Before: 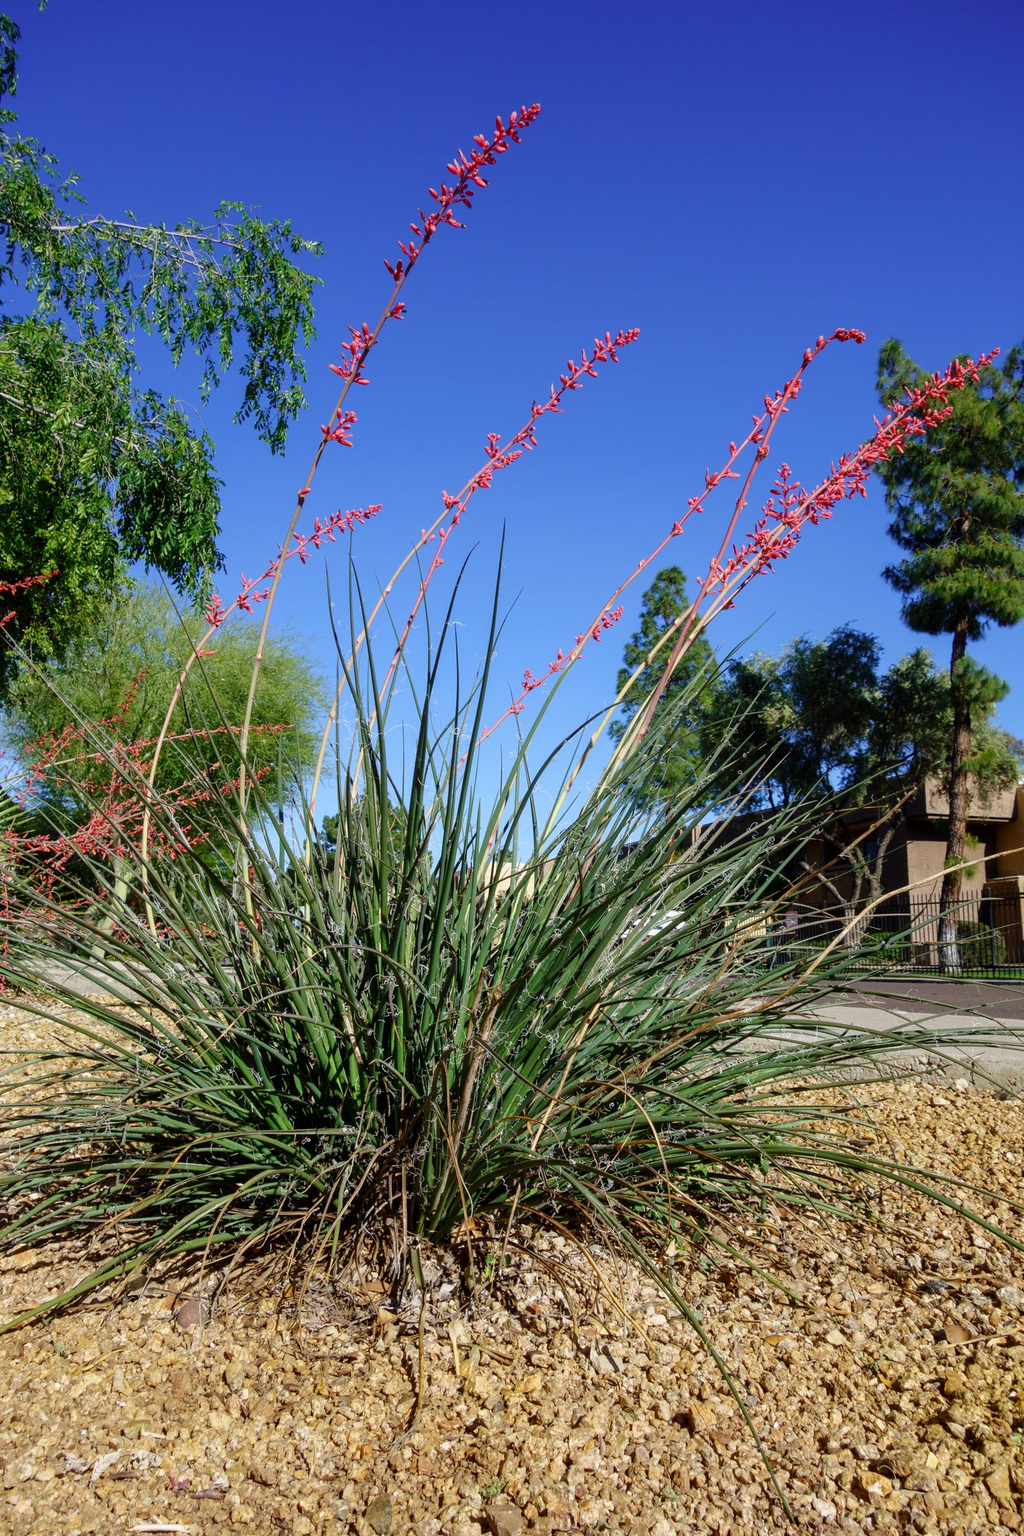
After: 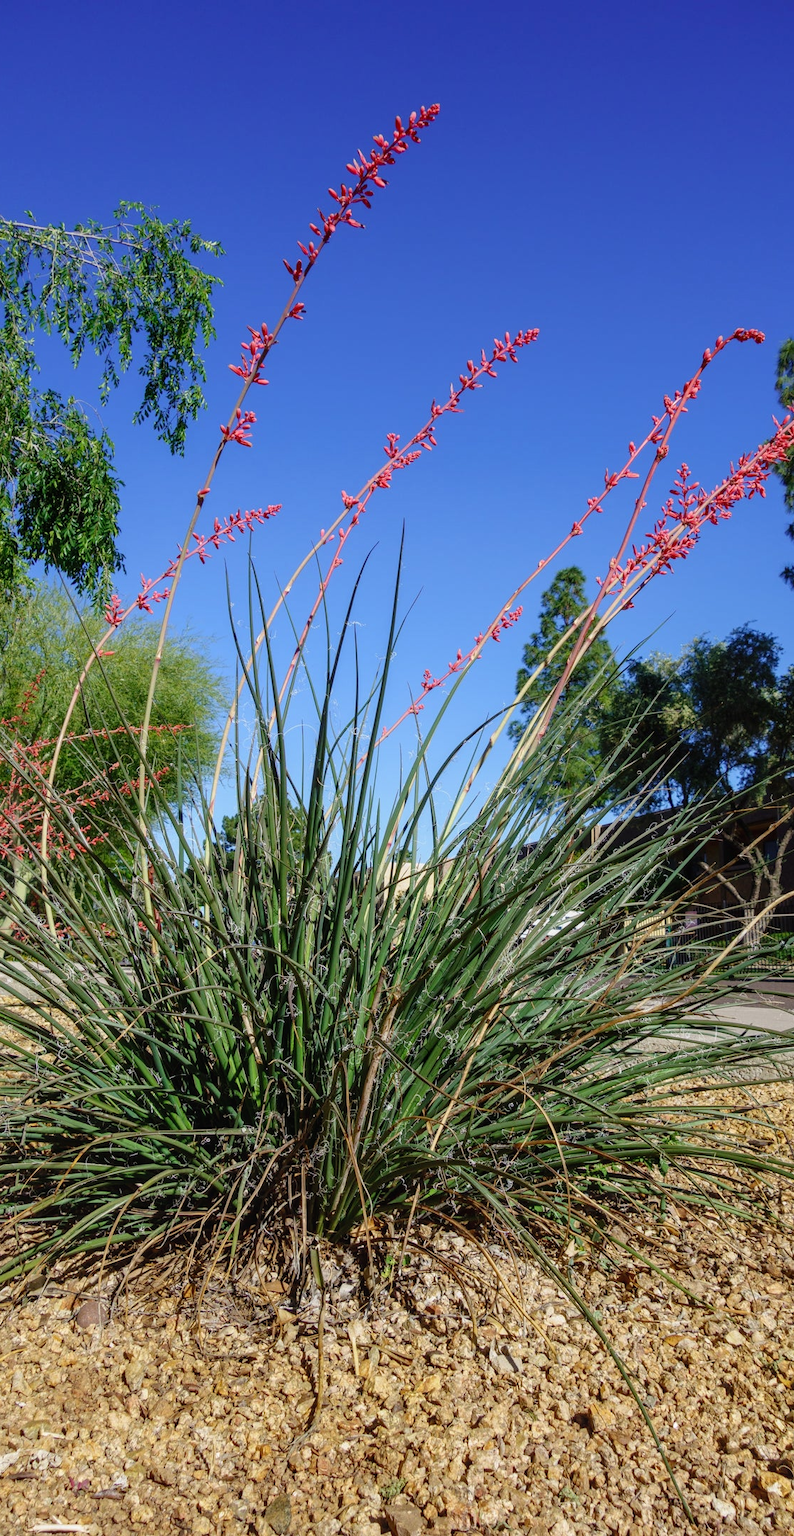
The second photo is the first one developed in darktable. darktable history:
crop: left 9.878%, right 12.468%
local contrast: detail 110%
